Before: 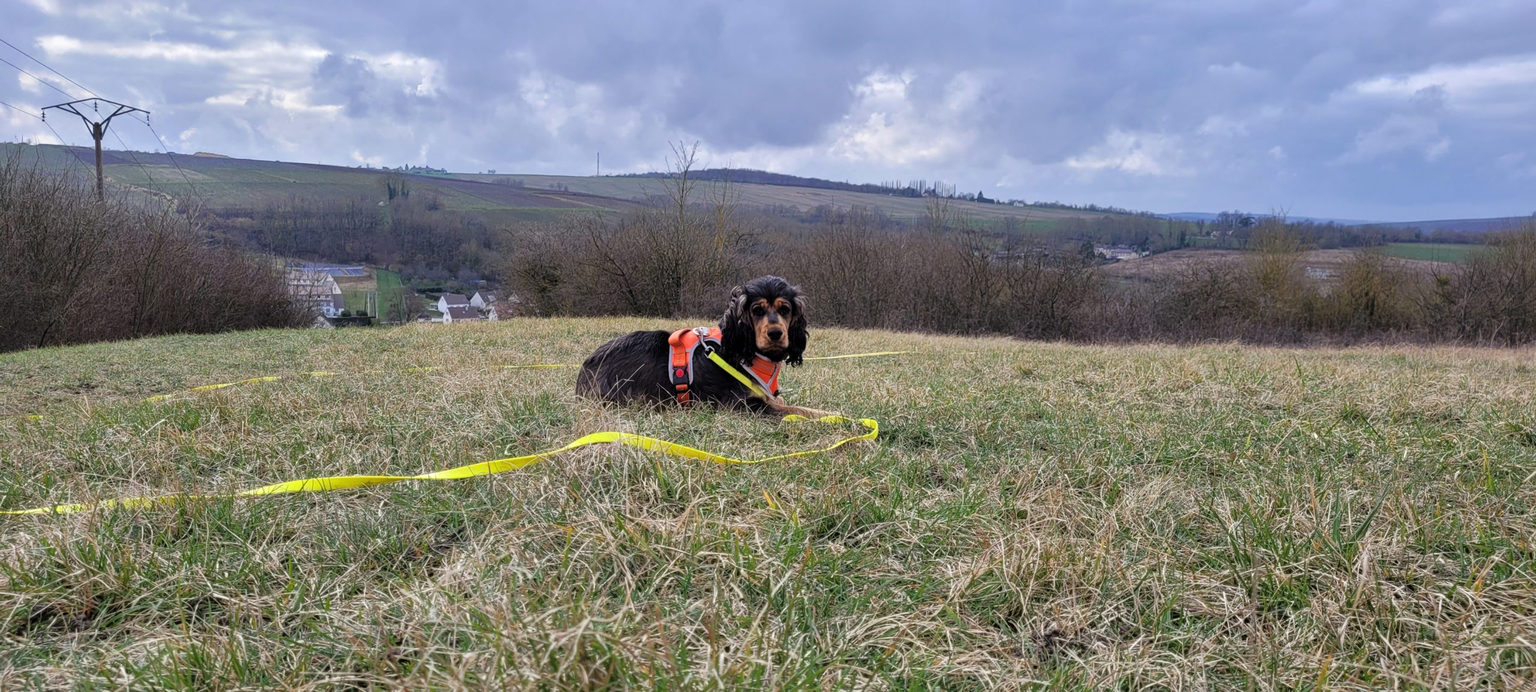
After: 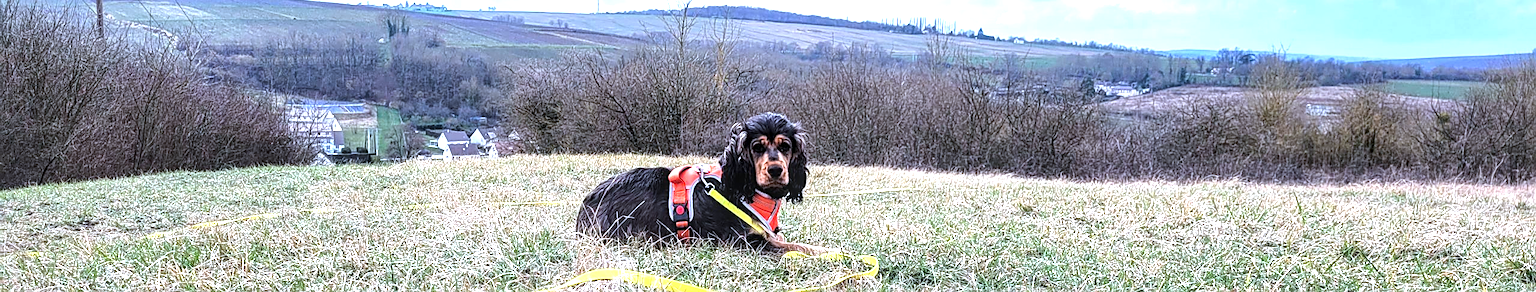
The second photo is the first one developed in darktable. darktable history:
tone equalizer: -8 EV -0.412 EV, -7 EV -0.361 EV, -6 EV -0.355 EV, -5 EV -0.212 EV, -3 EV 0.217 EV, -2 EV 0.327 EV, -1 EV 0.375 EV, +0 EV 0.408 EV, edges refinement/feathering 500, mask exposure compensation -1.57 EV, preserve details no
exposure: black level correction 0, exposure 1.095 EV, compensate exposure bias true, compensate highlight preservation false
sharpen: on, module defaults
local contrast: highlights 27%, detail 130%
crop and rotate: top 23.646%, bottom 34.11%
color correction: highlights a* -1.85, highlights b* -18.62
